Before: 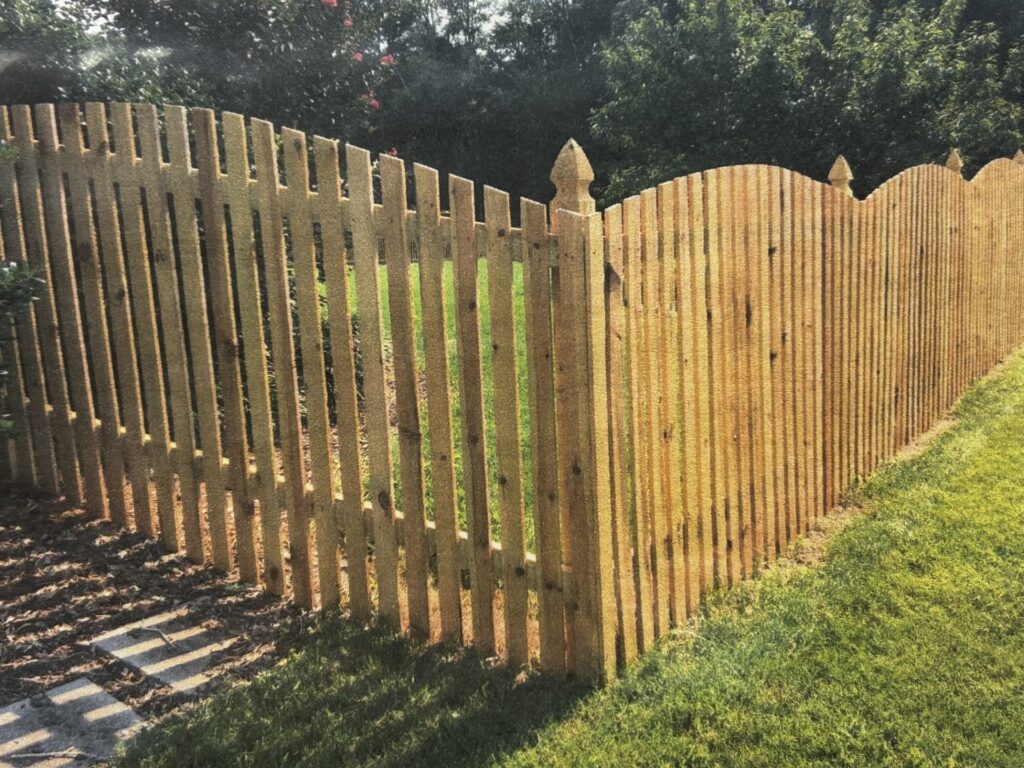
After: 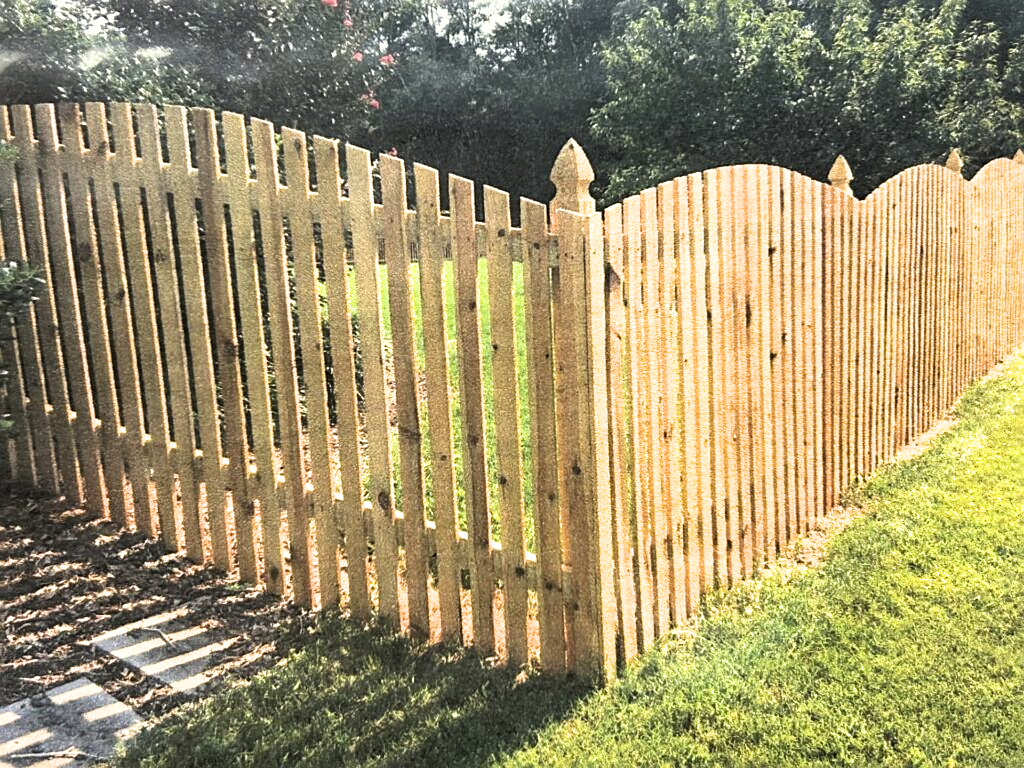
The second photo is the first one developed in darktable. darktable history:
exposure: exposure 1 EV, compensate highlight preservation false
color correction: highlights b* 3
filmic rgb: black relative exposure -8.07 EV, white relative exposure 3 EV, hardness 5.35, contrast 1.25
sharpen: on, module defaults
